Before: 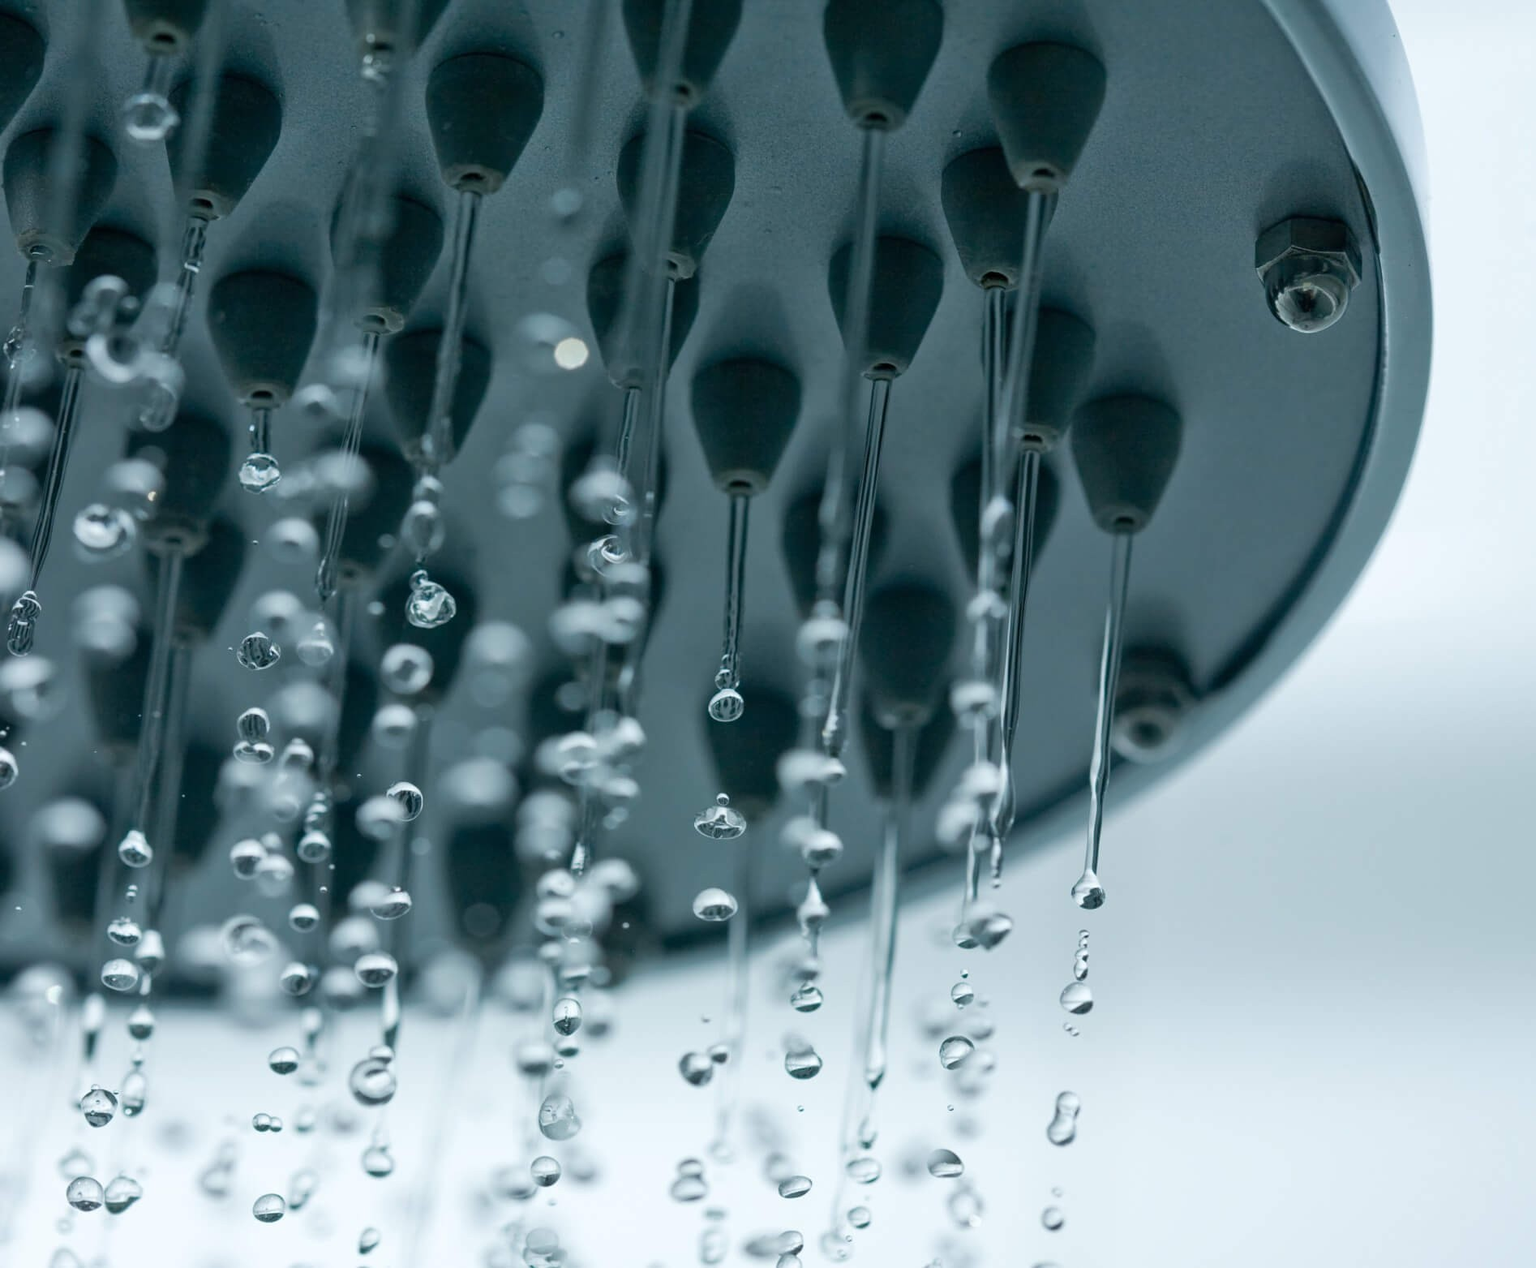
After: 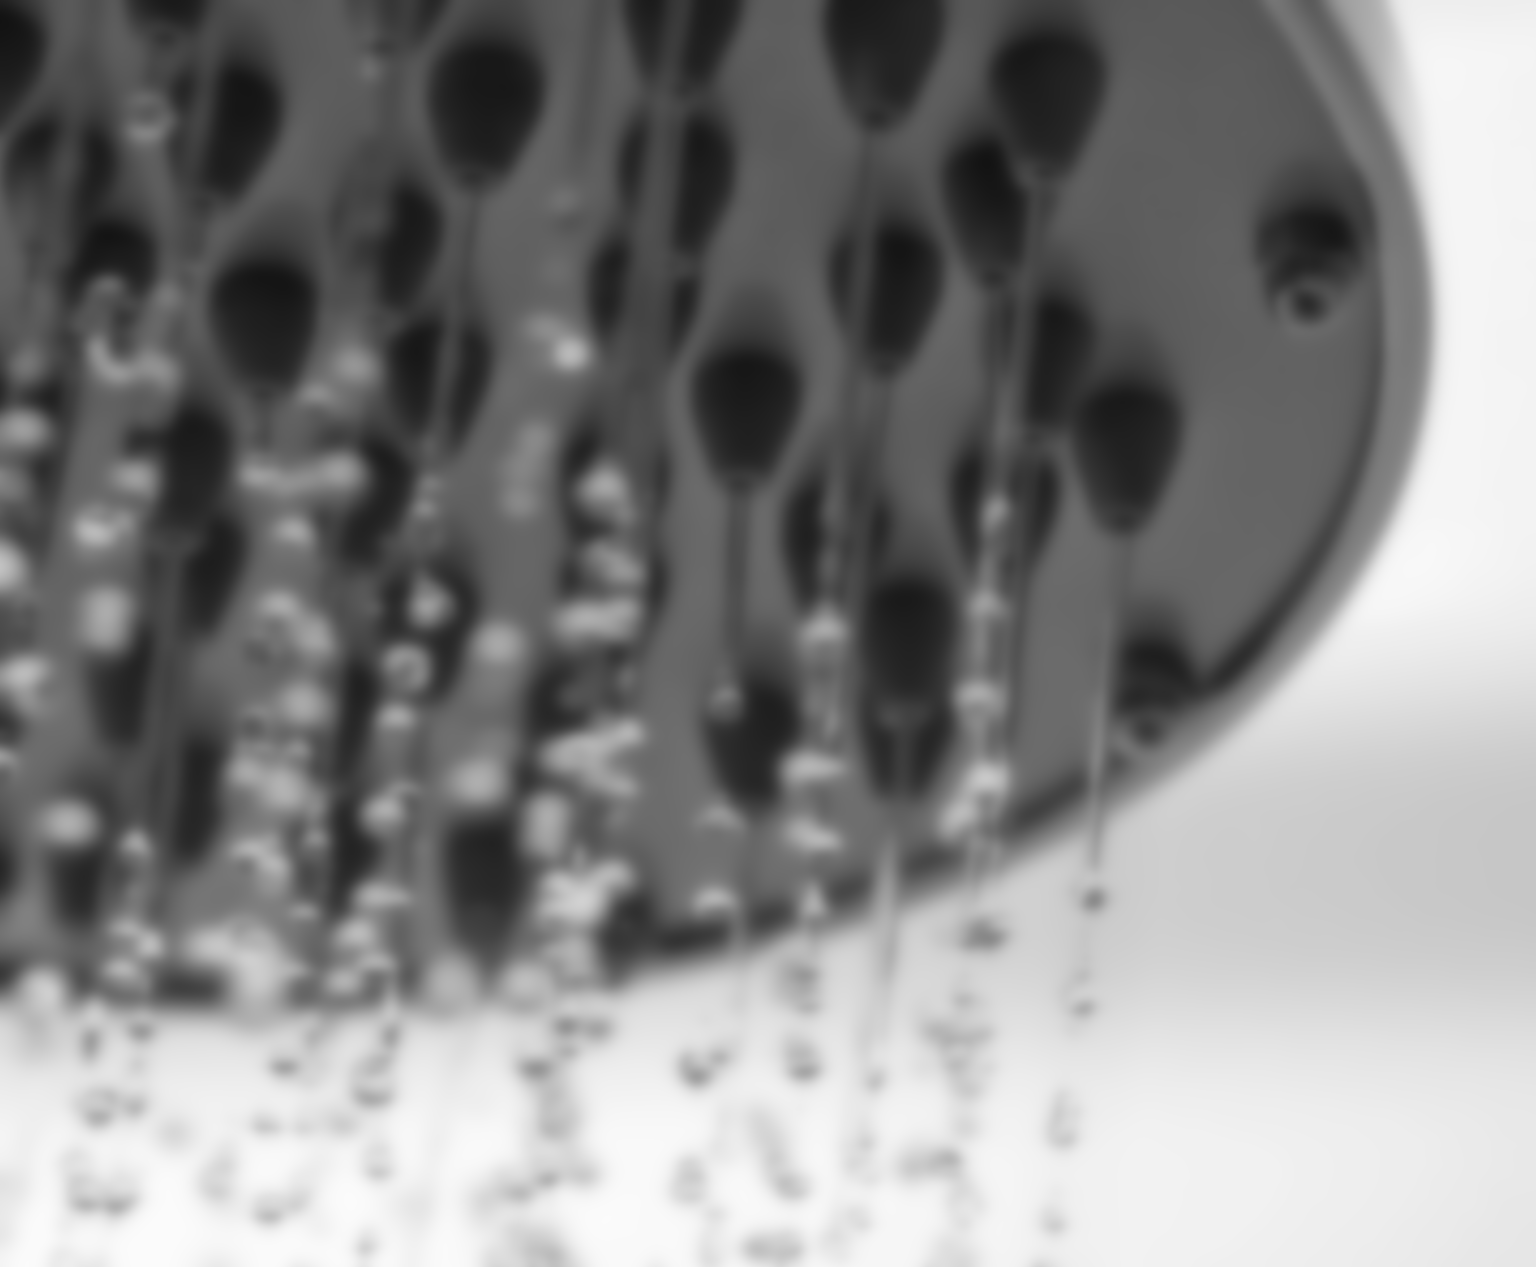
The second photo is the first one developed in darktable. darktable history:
lowpass: on, module defaults
white balance: red 0.948, green 1.02, blue 1.176
monochrome: on, module defaults
